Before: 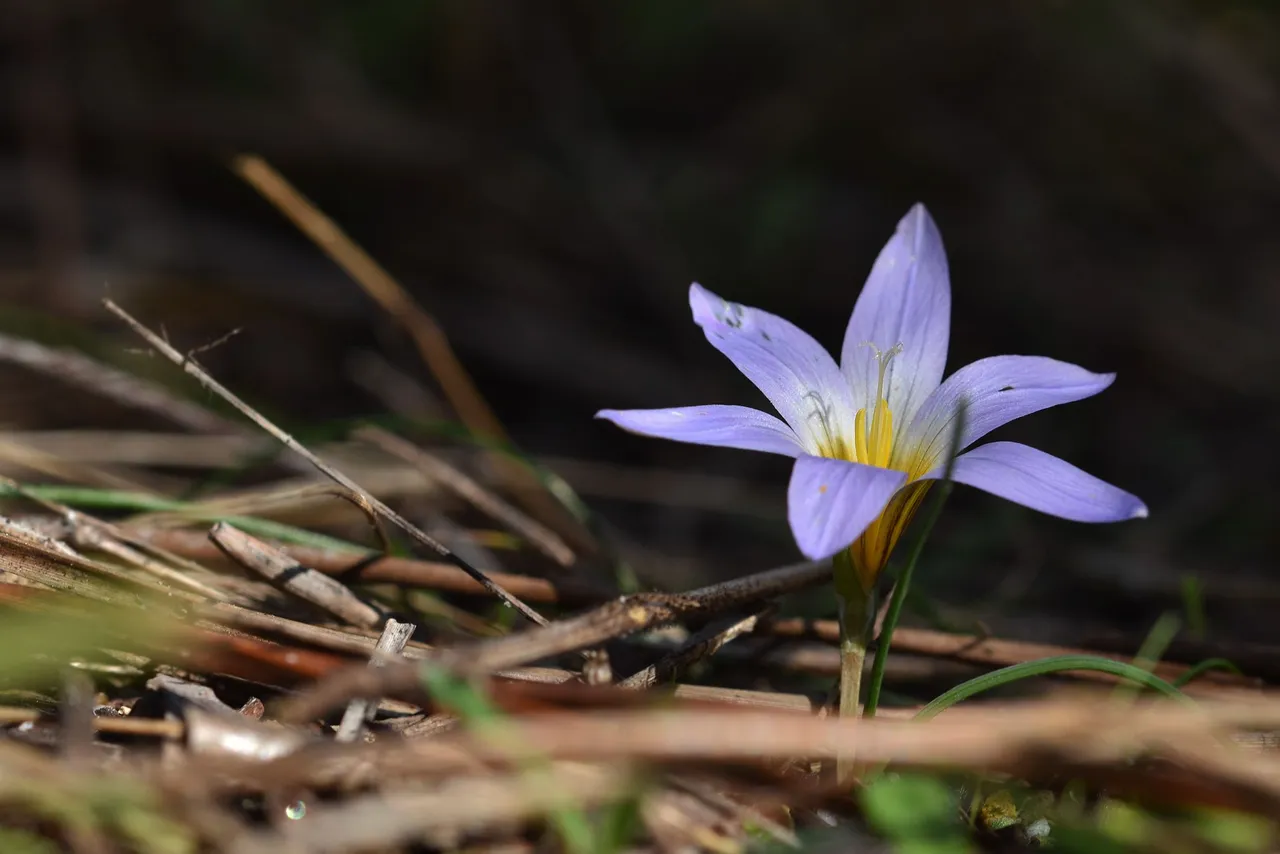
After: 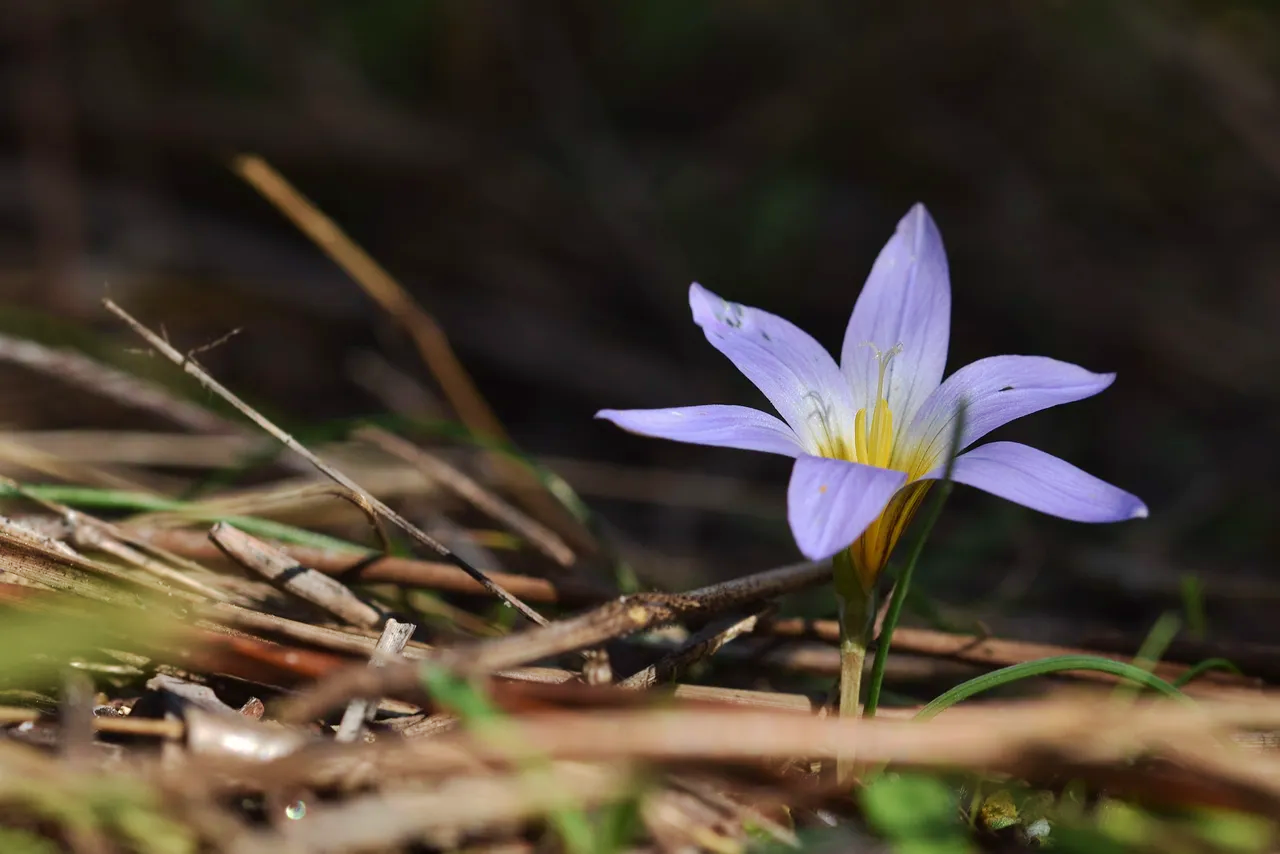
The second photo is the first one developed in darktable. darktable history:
base curve: curves: ch0 [(0, 0) (0.262, 0.32) (0.722, 0.705) (1, 1)], exposure shift 0.569, preserve colors none
velvia: on, module defaults
